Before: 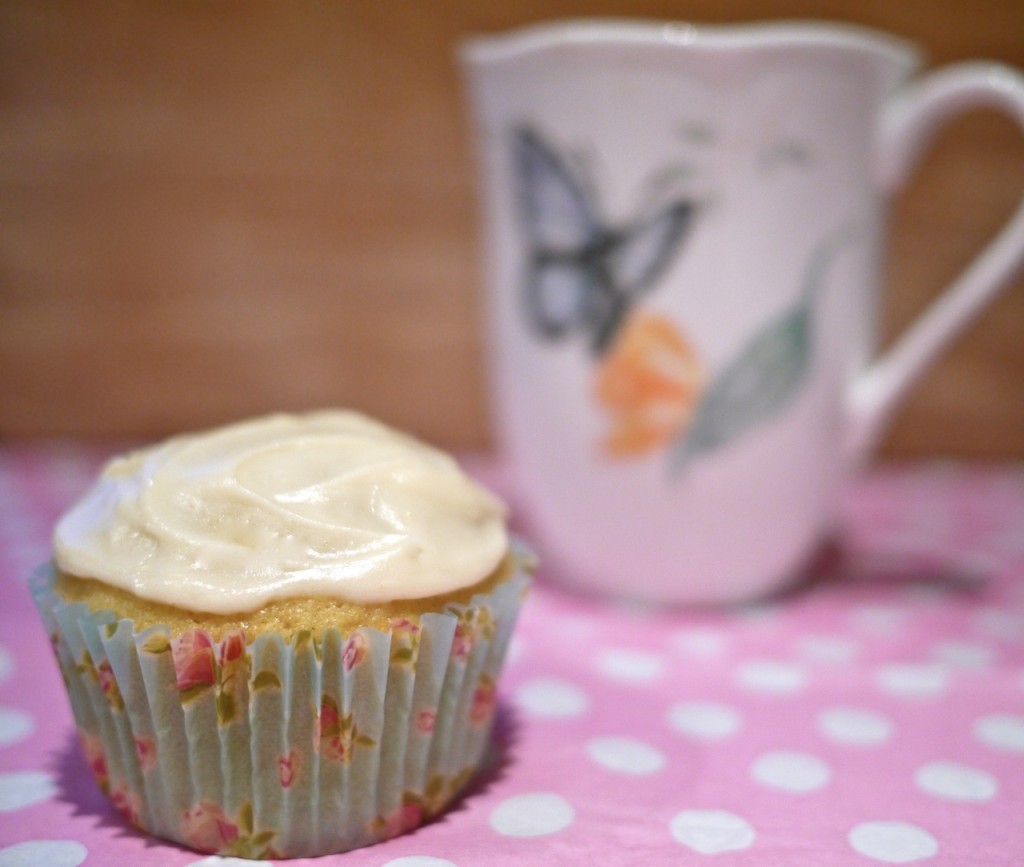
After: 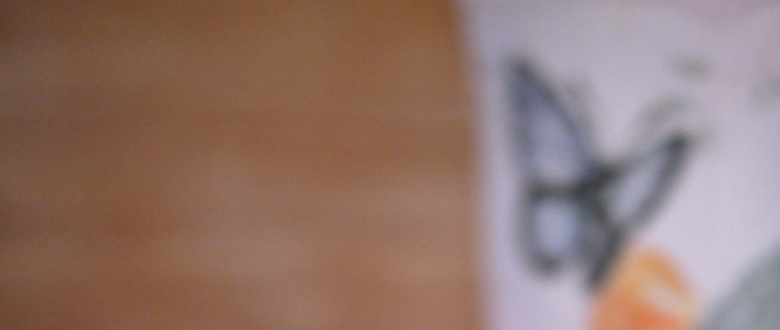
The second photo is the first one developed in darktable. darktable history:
crop: left 0.579%, top 7.627%, right 23.167%, bottom 54.275%
white balance: red 0.974, blue 1.044
